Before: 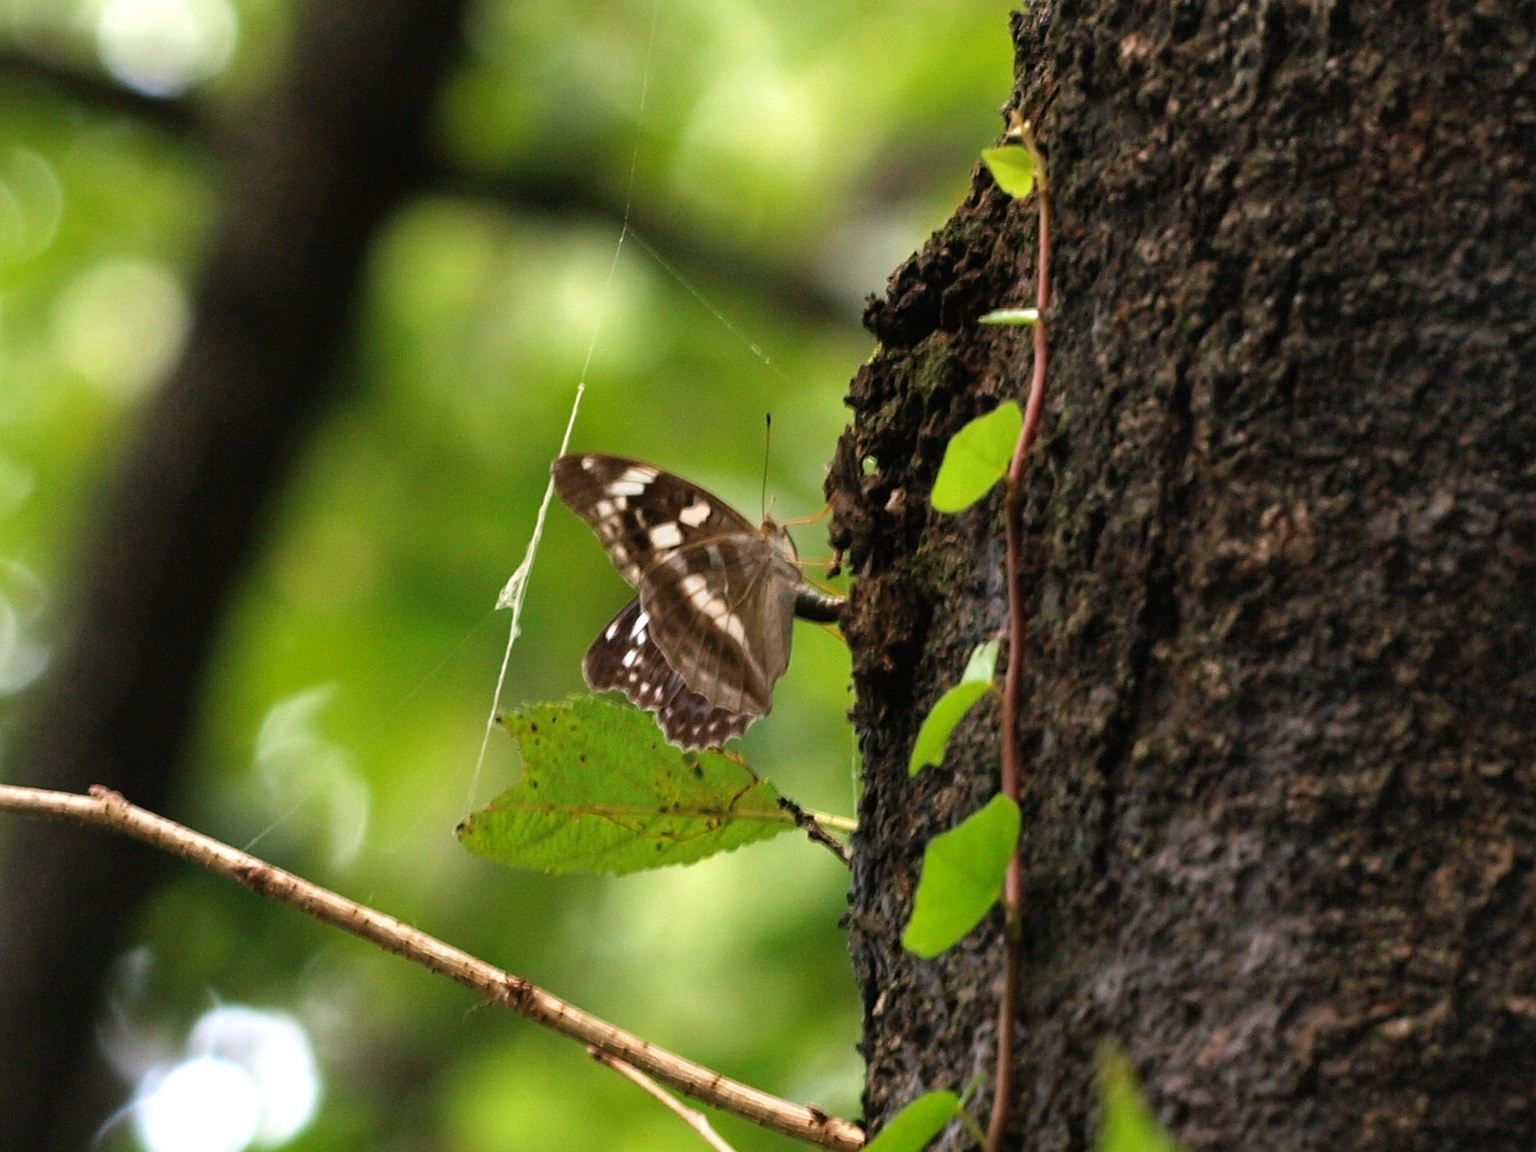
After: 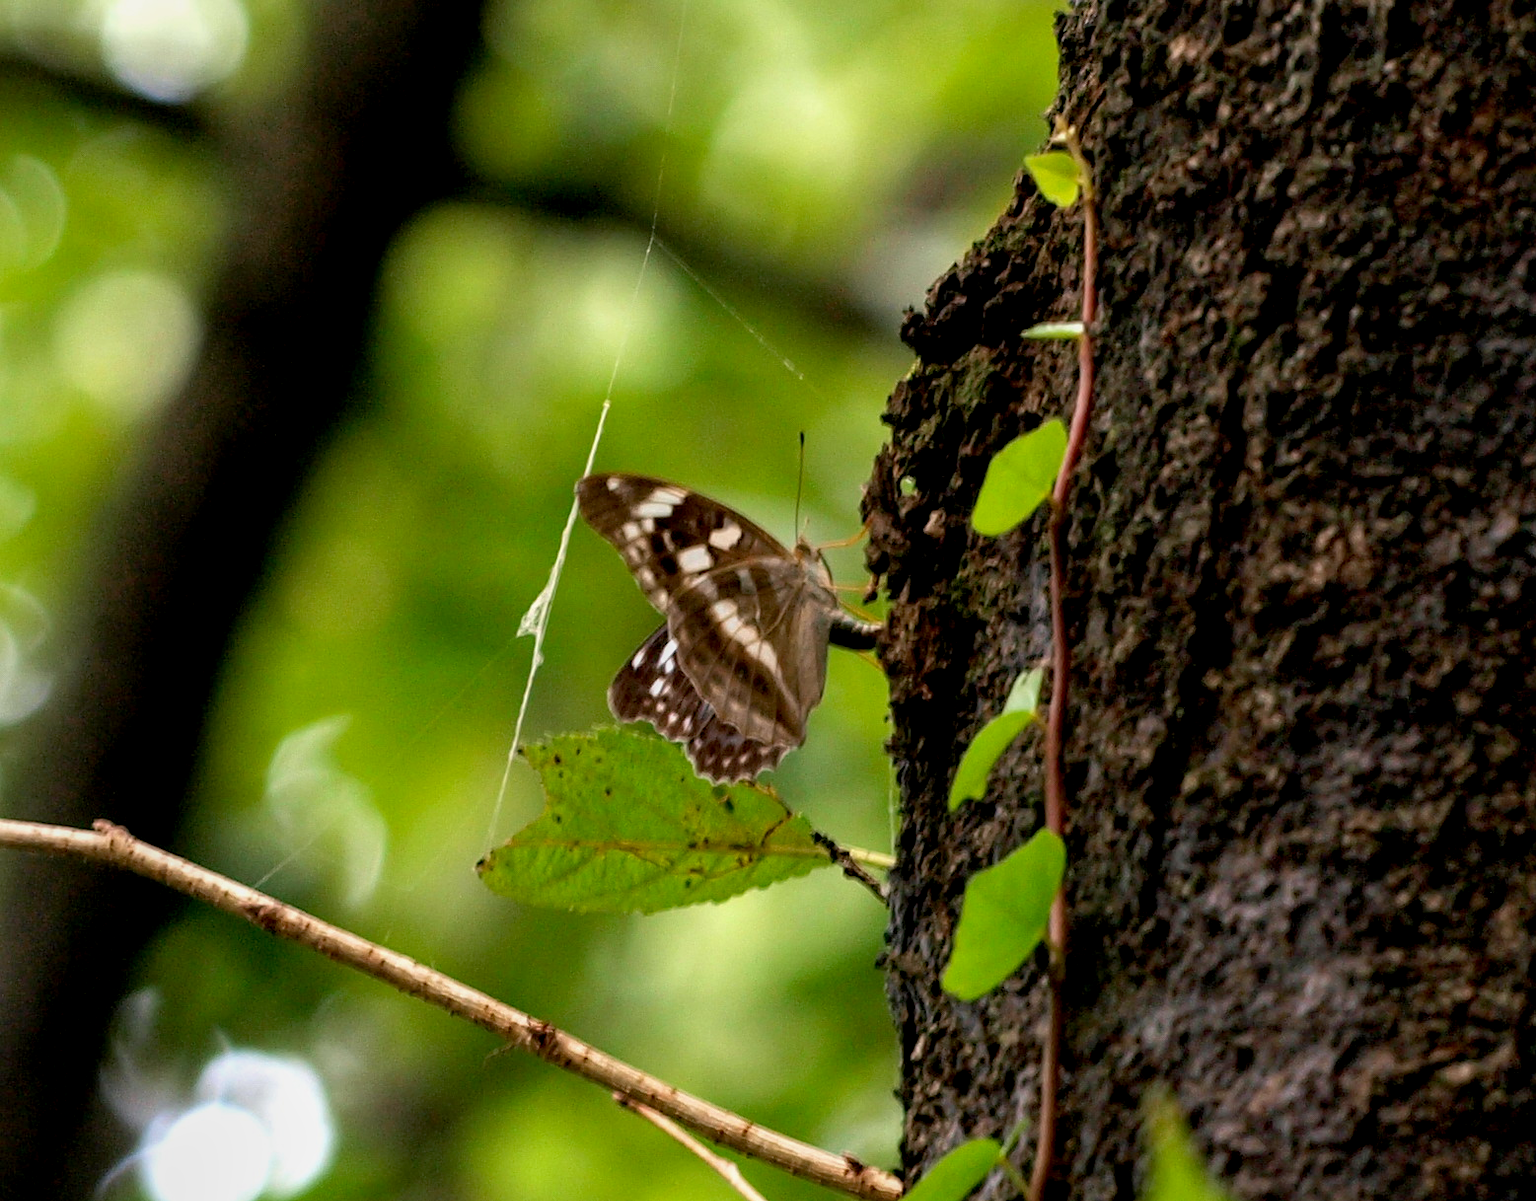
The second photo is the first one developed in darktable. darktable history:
local contrast: detail 110%
exposure: black level correction 0.012, compensate highlight preservation false
crop: right 4.126%, bottom 0.031%
